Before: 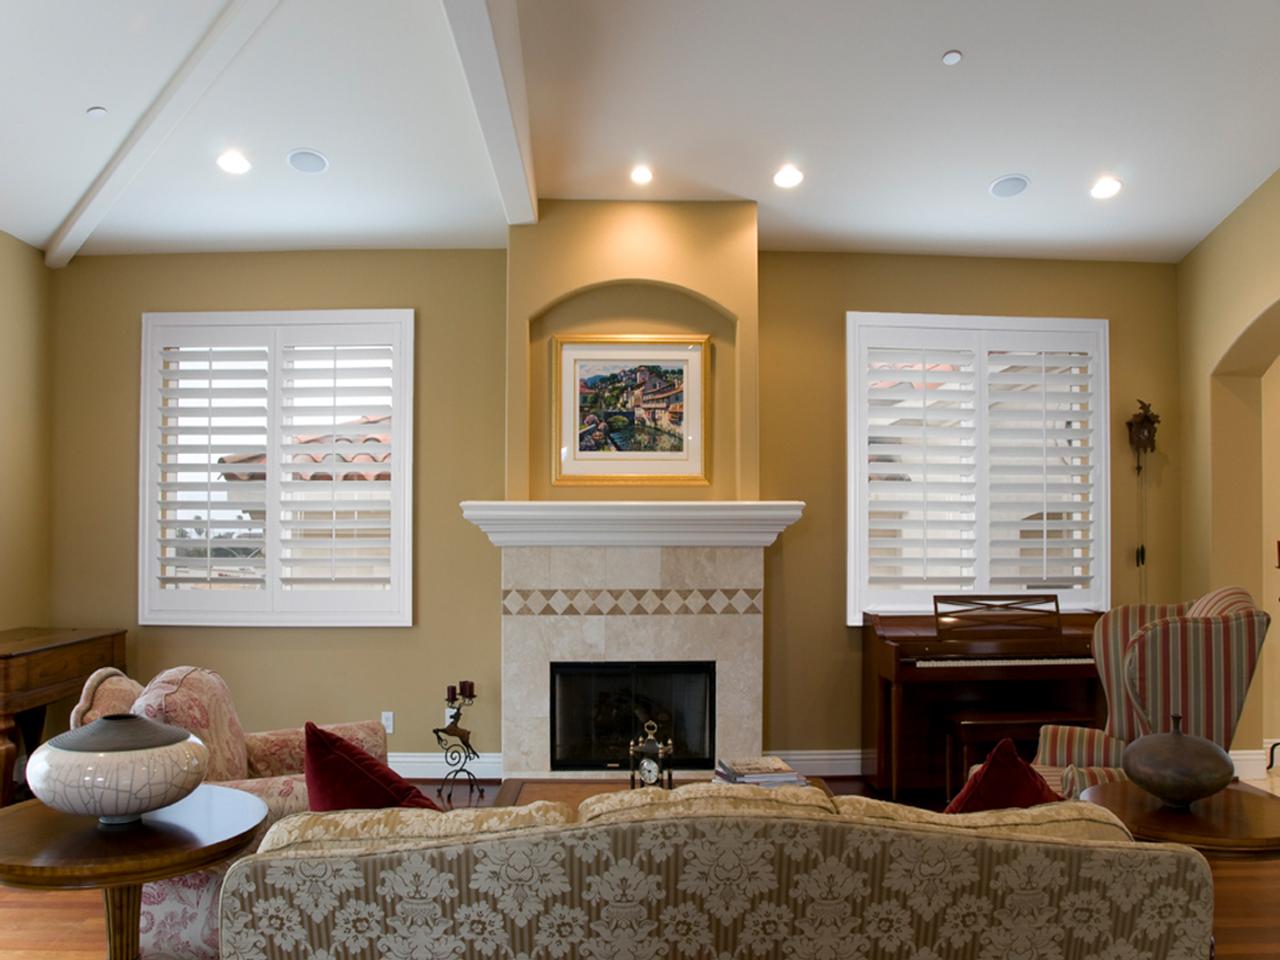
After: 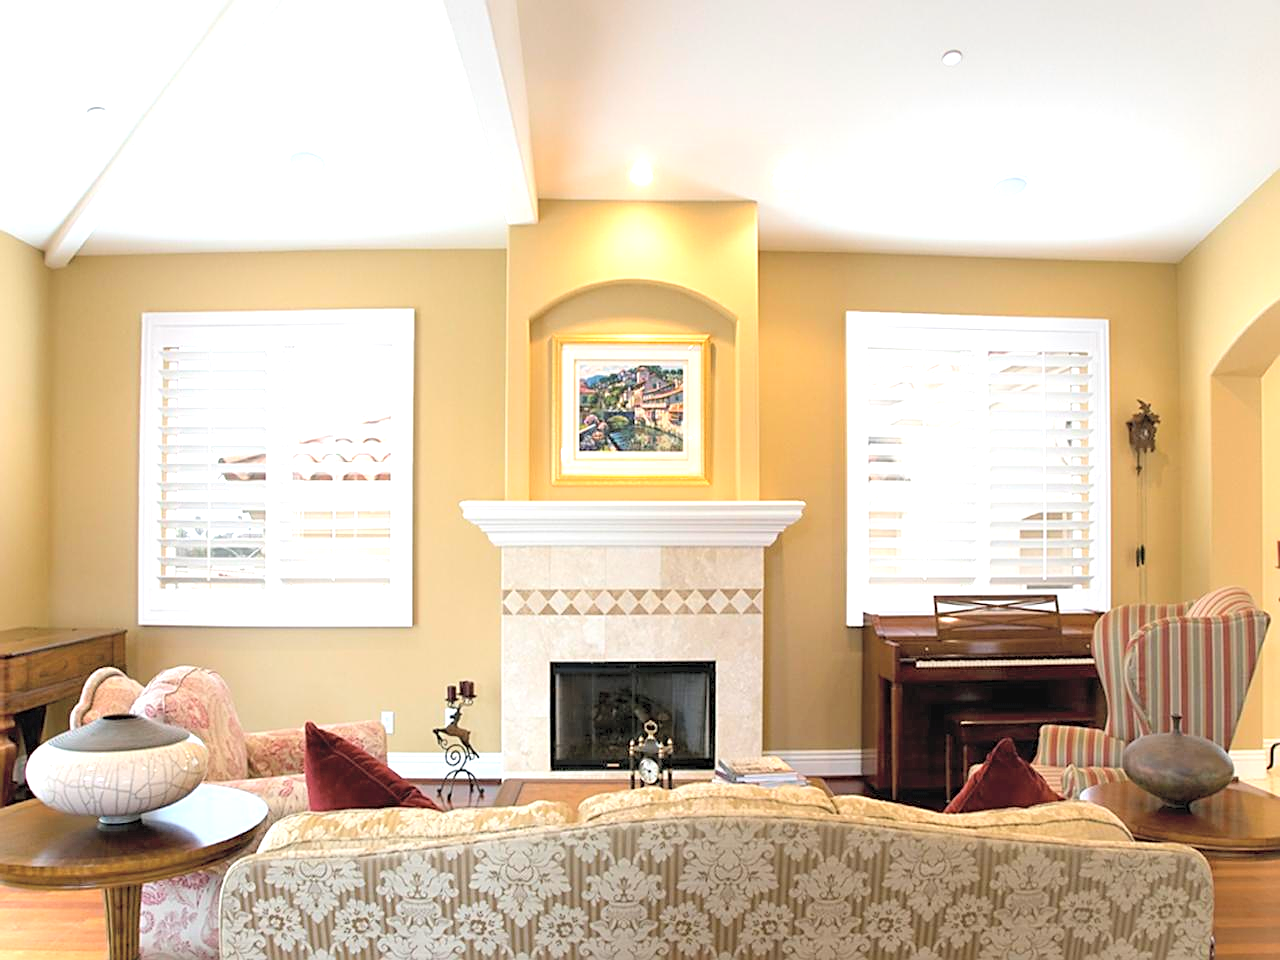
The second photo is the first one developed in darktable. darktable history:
sharpen: on, module defaults
exposure: black level correction 0, exposure 1.2 EV, compensate exposure bias true, compensate highlight preservation false
contrast brightness saturation: brightness 0.28
